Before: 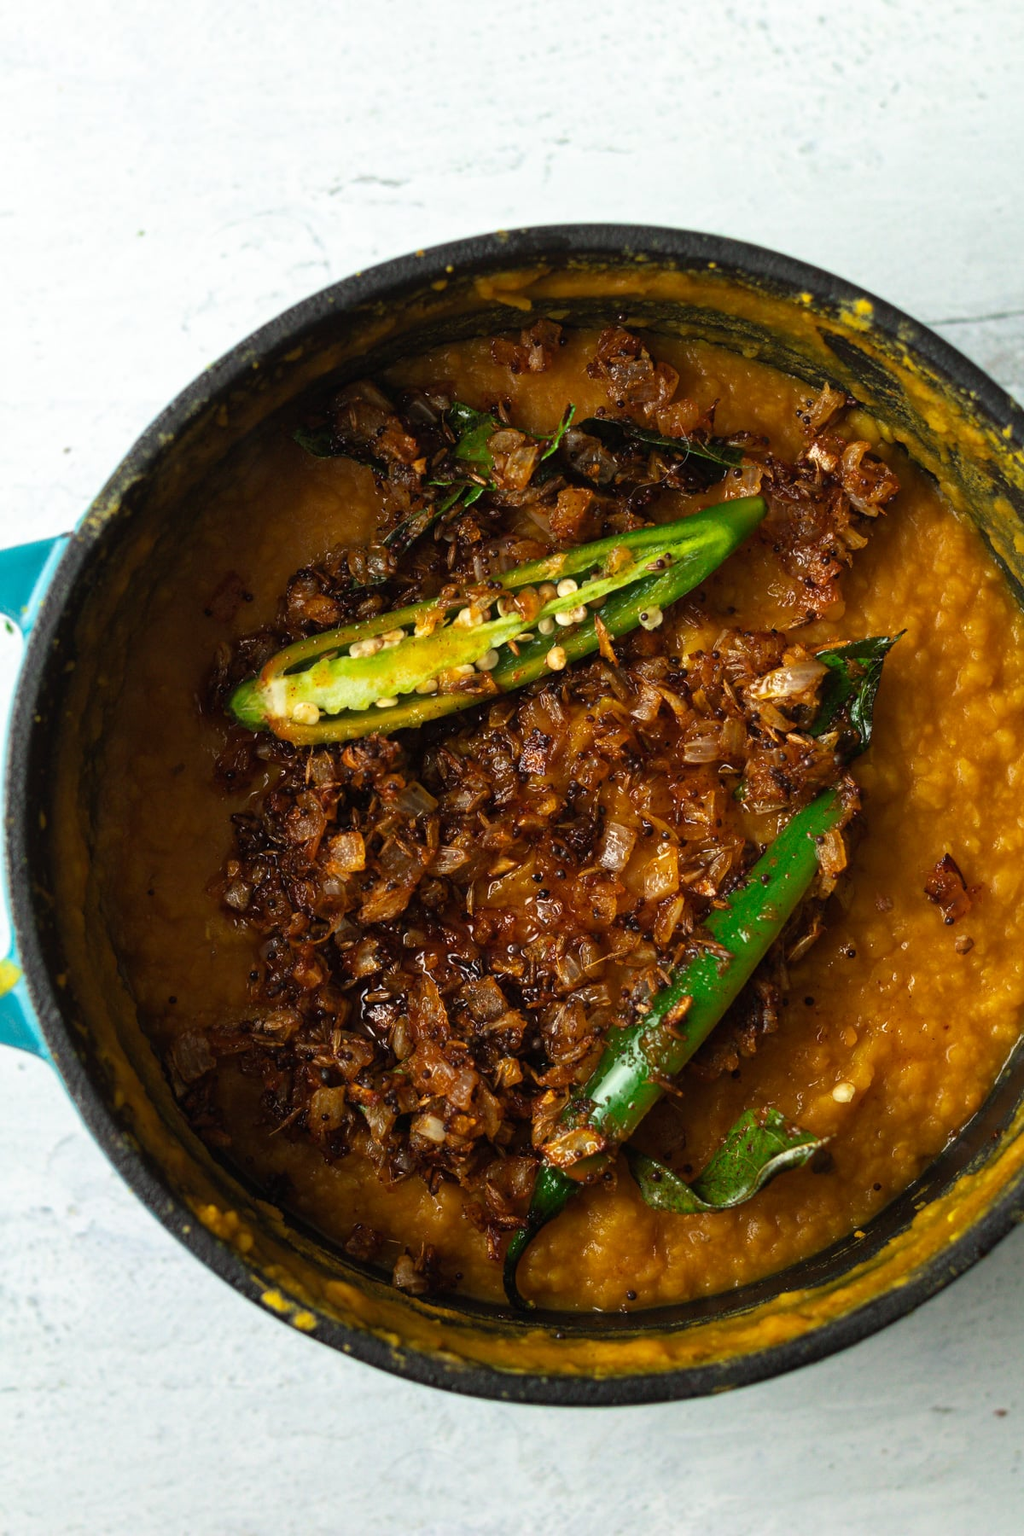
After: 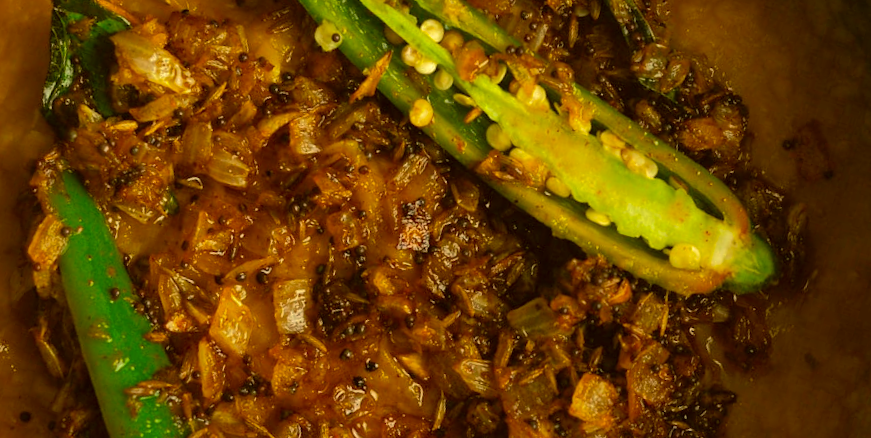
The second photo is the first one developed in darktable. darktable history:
color correction: highlights a* 0.162, highlights b* 29.53, shadows a* -0.162, shadows b* 21.09
crop and rotate: angle 16.12°, top 30.835%, bottom 35.653%
shadows and highlights: shadows 40, highlights -60
